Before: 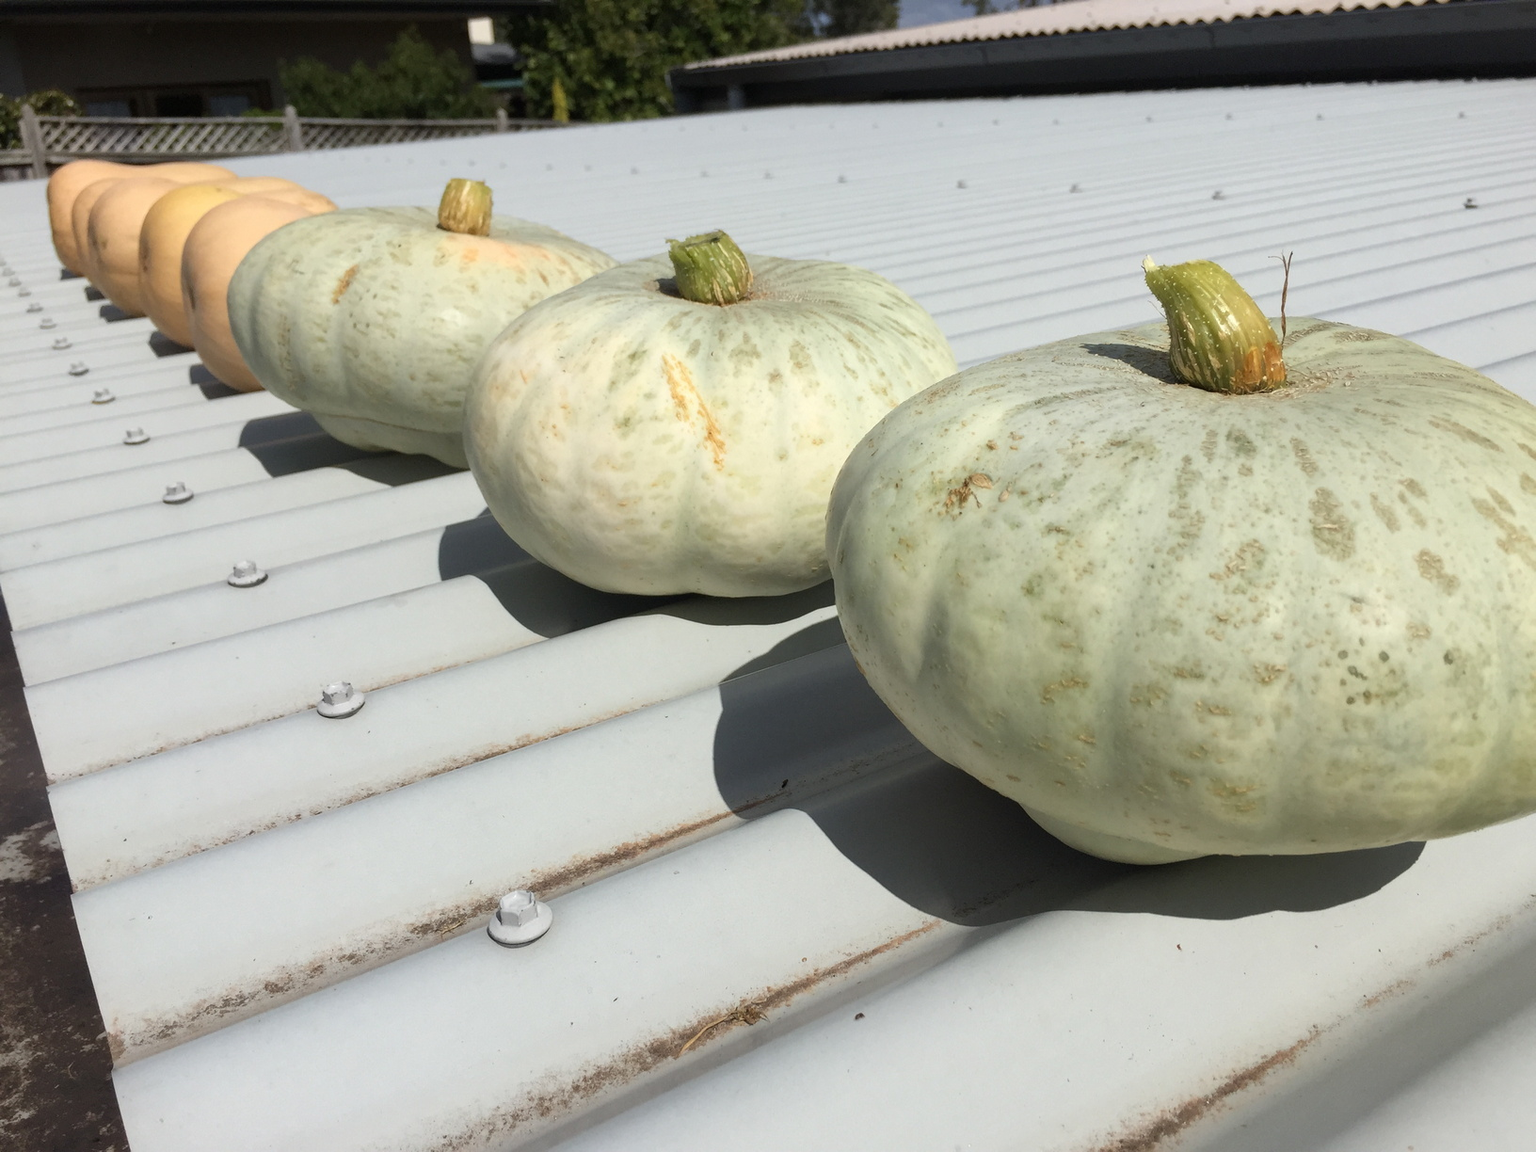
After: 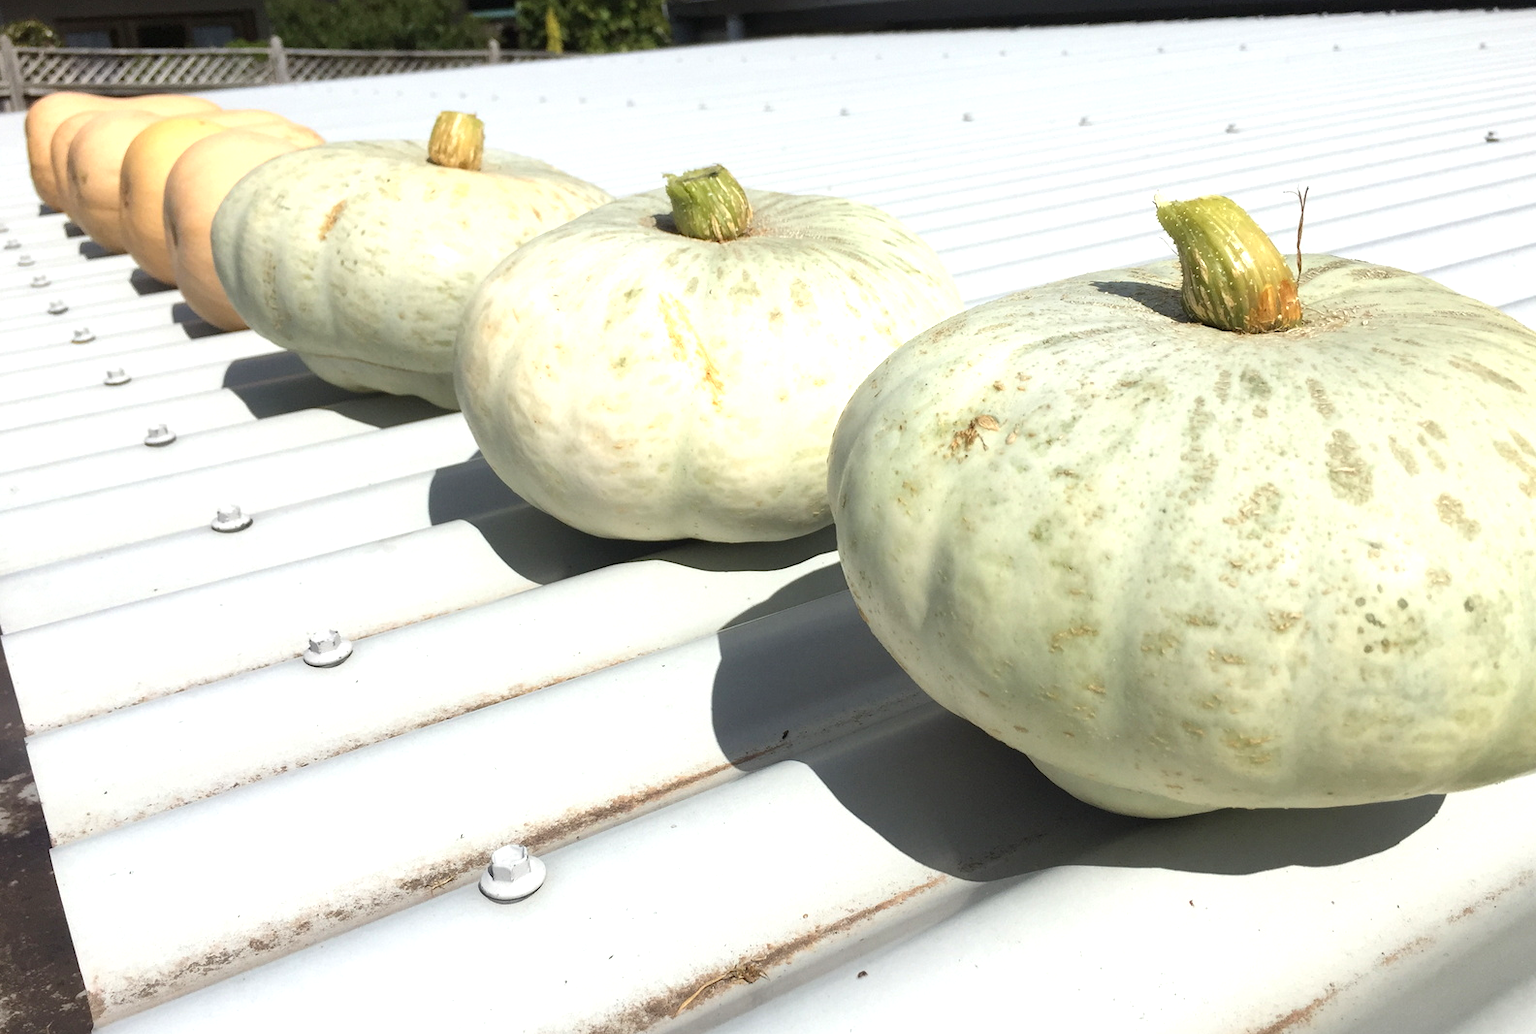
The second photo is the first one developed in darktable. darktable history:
crop: left 1.507%, top 6.147%, right 1.379%, bottom 6.637%
exposure: black level correction 0, exposure 0.7 EV, compensate exposure bias true, compensate highlight preservation false
